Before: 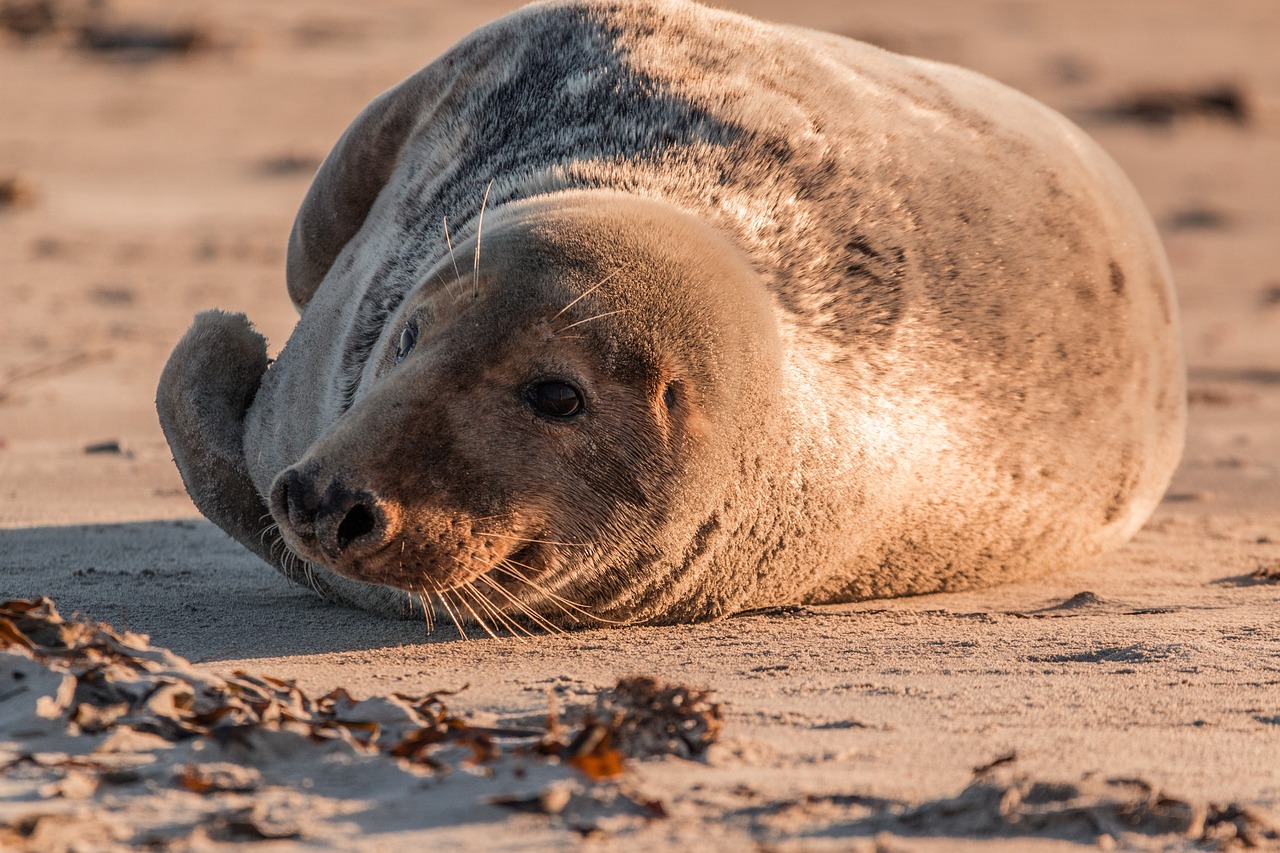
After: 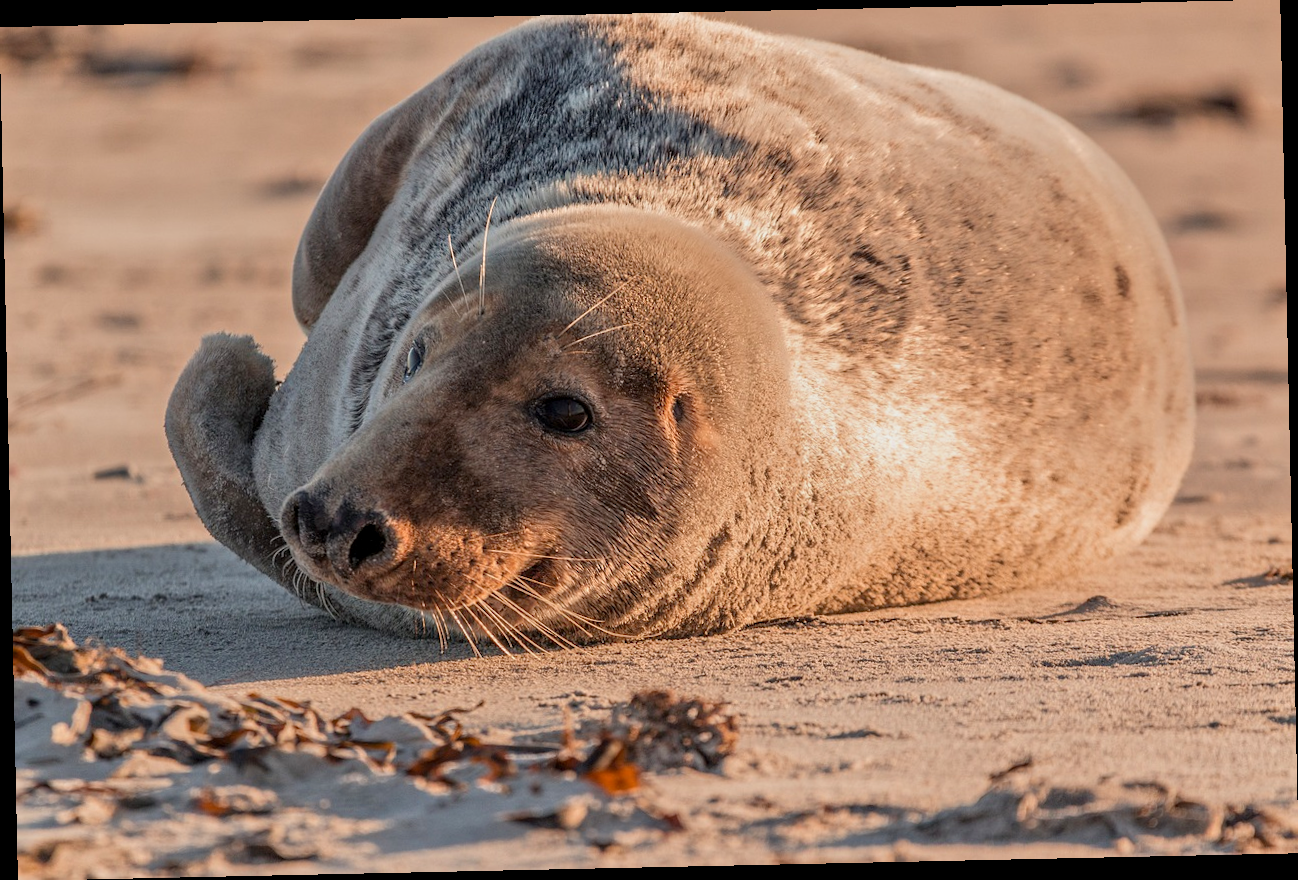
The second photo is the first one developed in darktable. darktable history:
exposure: black level correction 0.001, exposure 0.675 EV, compensate highlight preservation false
rotate and perspective: rotation -1.24°, automatic cropping off
shadows and highlights: shadows 0, highlights 40
tone equalizer: -8 EV -0.002 EV, -7 EV 0.005 EV, -6 EV -0.008 EV, -5 EV 0.007 EV, -4 EV -0.042 EV, -3 EV -0.233 EV, -2 EV -0.662 EV, -1 EV -0.983 EV, +0 EV -0.969 EV, smoothing diameter 2%, edges refinement/feathering 20, mask exposure compensation -1.57 EV, filter diffusion 5
